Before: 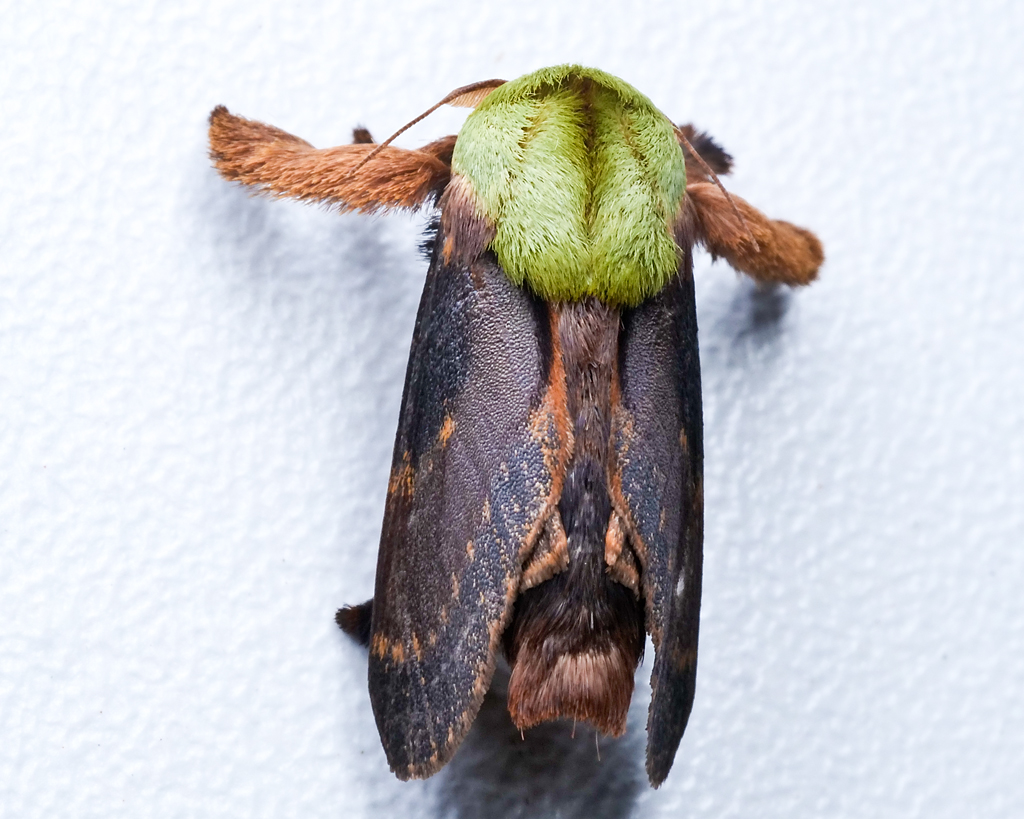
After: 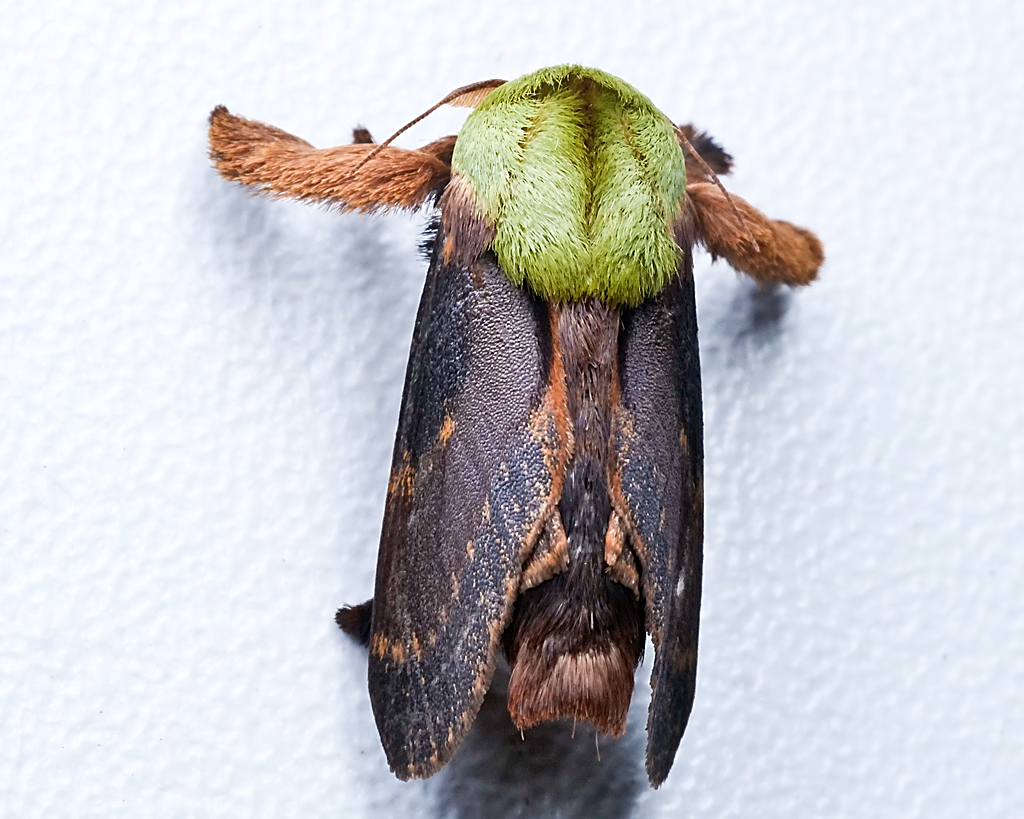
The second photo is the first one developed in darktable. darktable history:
sharpen: on, module defaults
color correction: highlights b* 0, saturation 0.984
